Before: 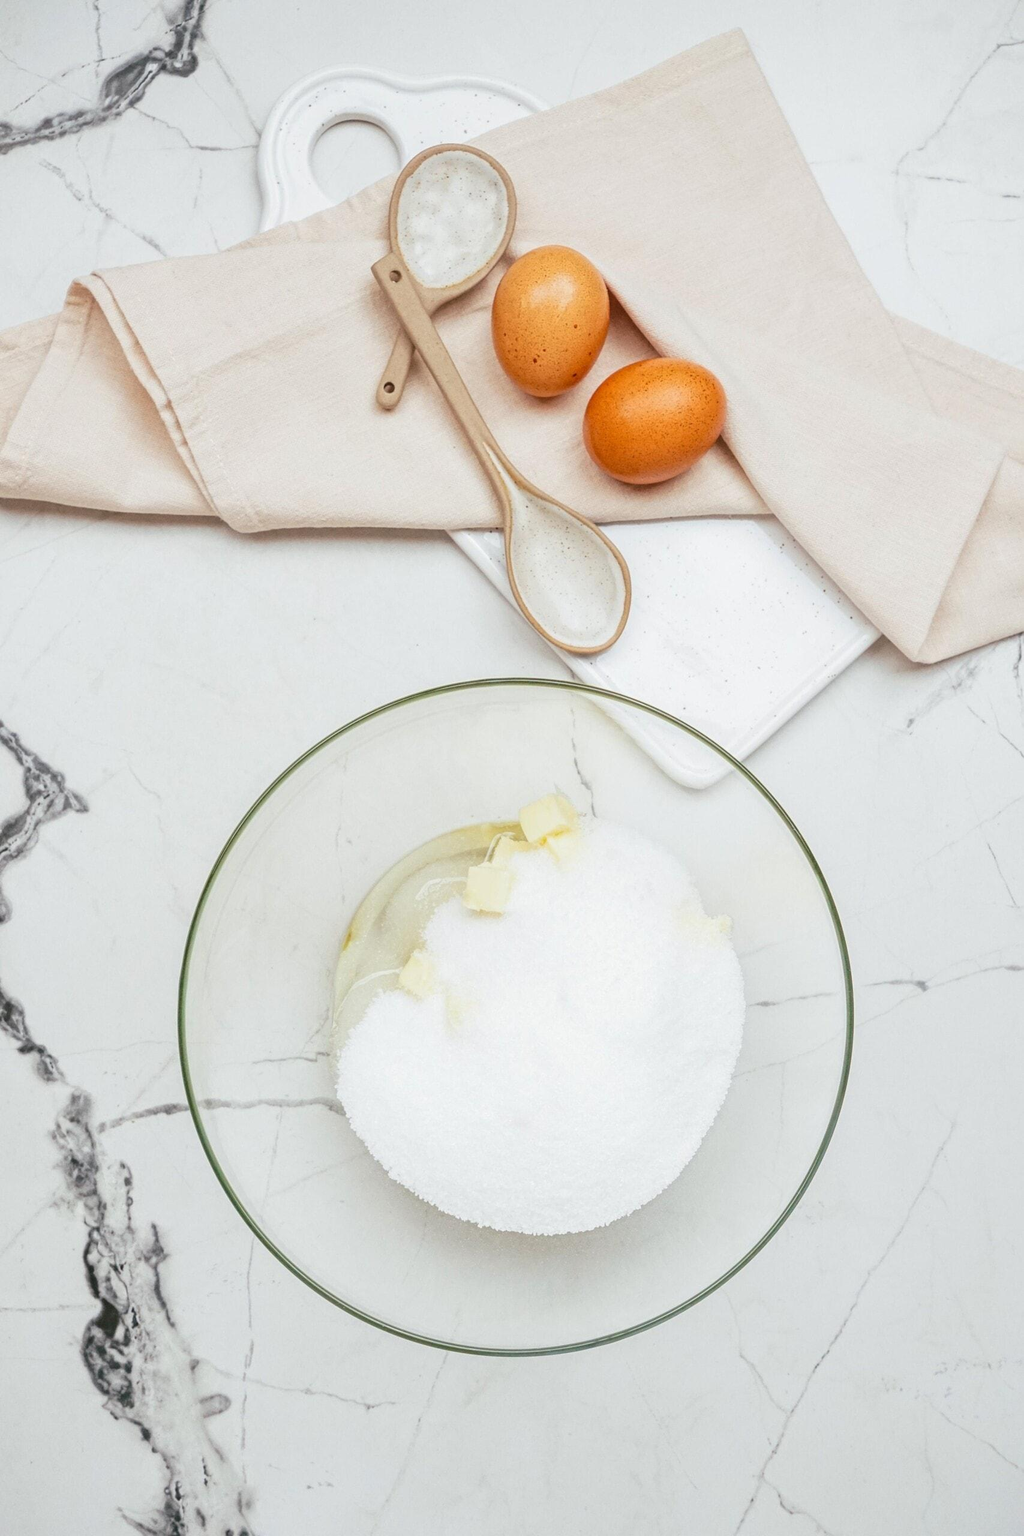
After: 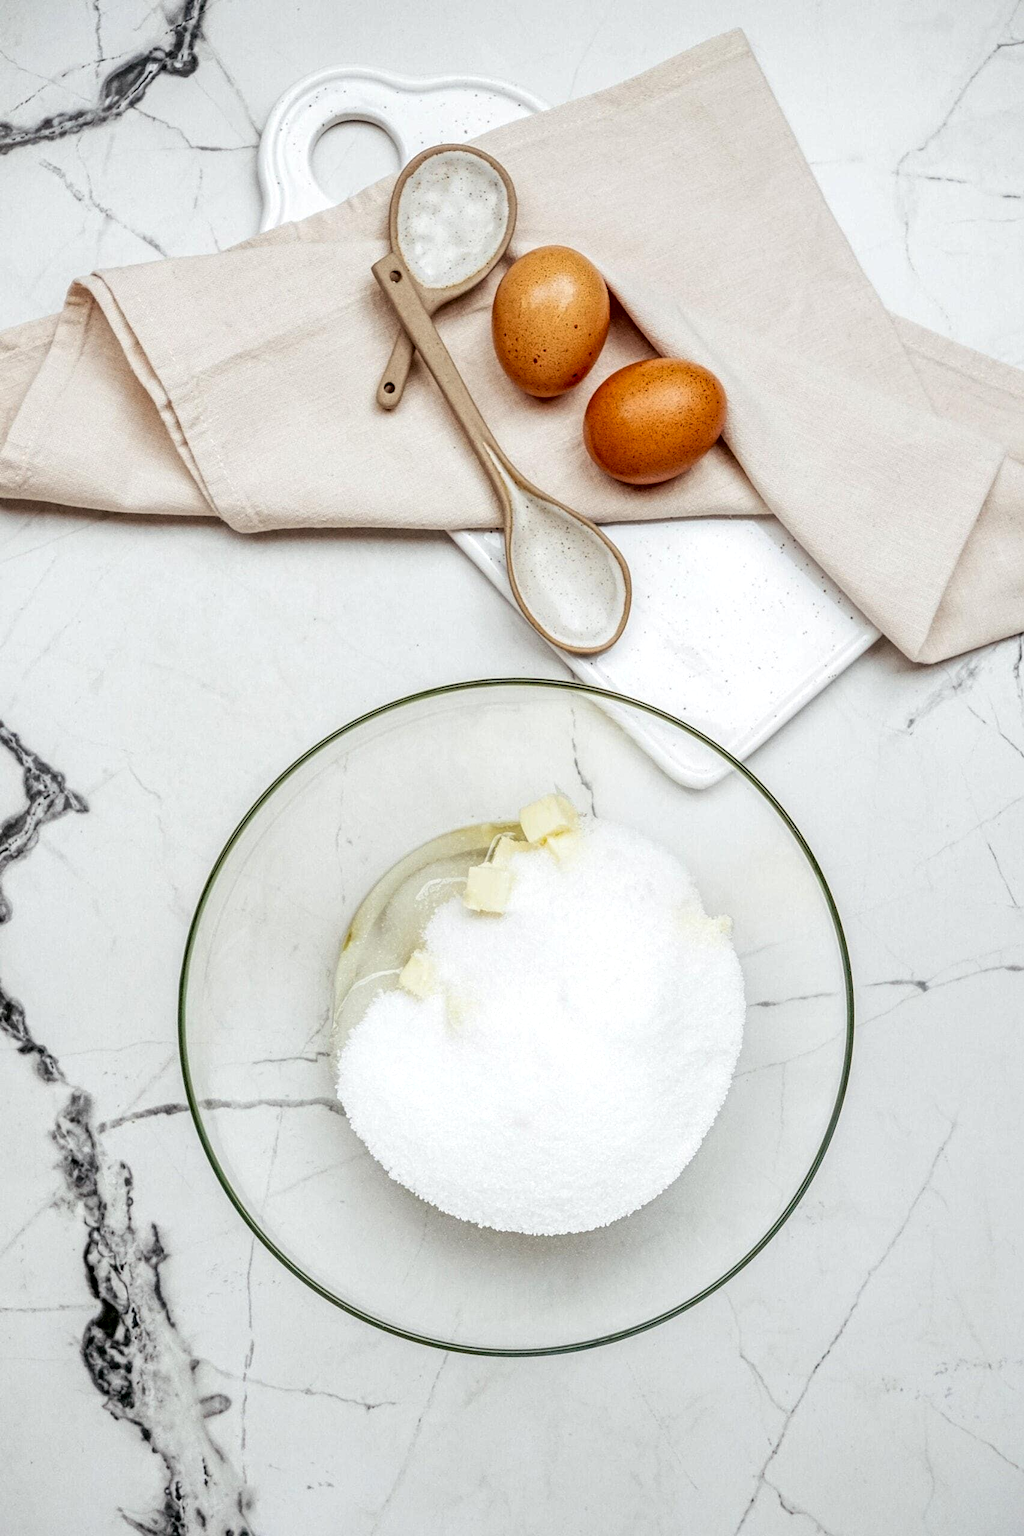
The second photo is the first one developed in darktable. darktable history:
local contrast: highlights 63%, shadows 54%, detail 169%, midtone range 0.519
